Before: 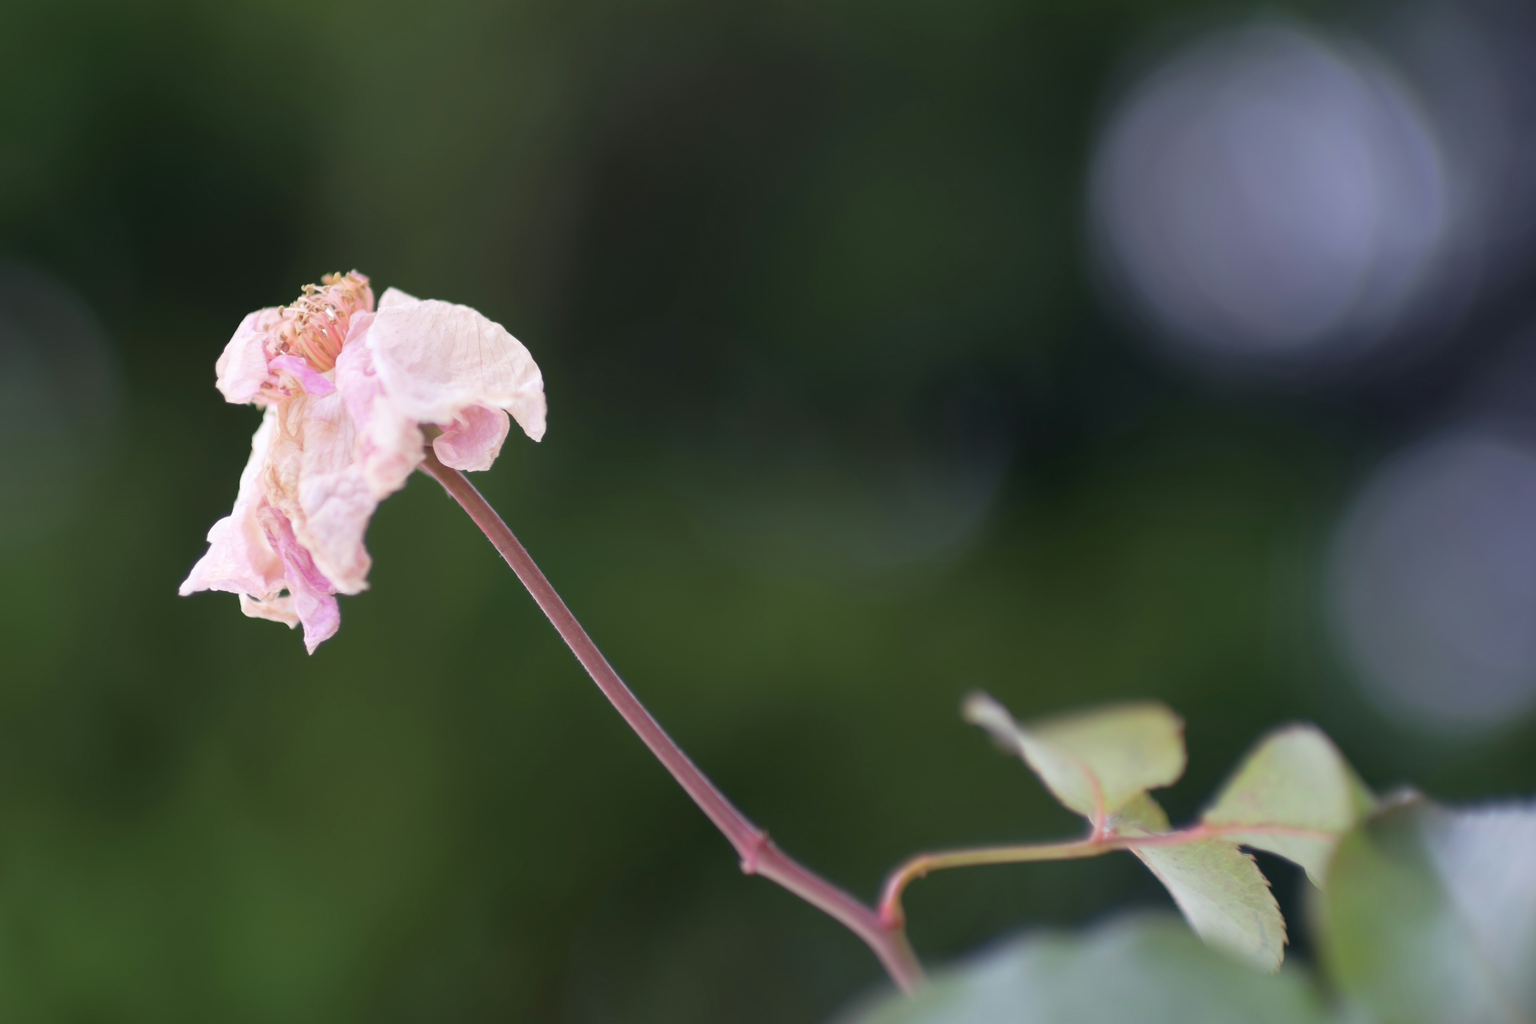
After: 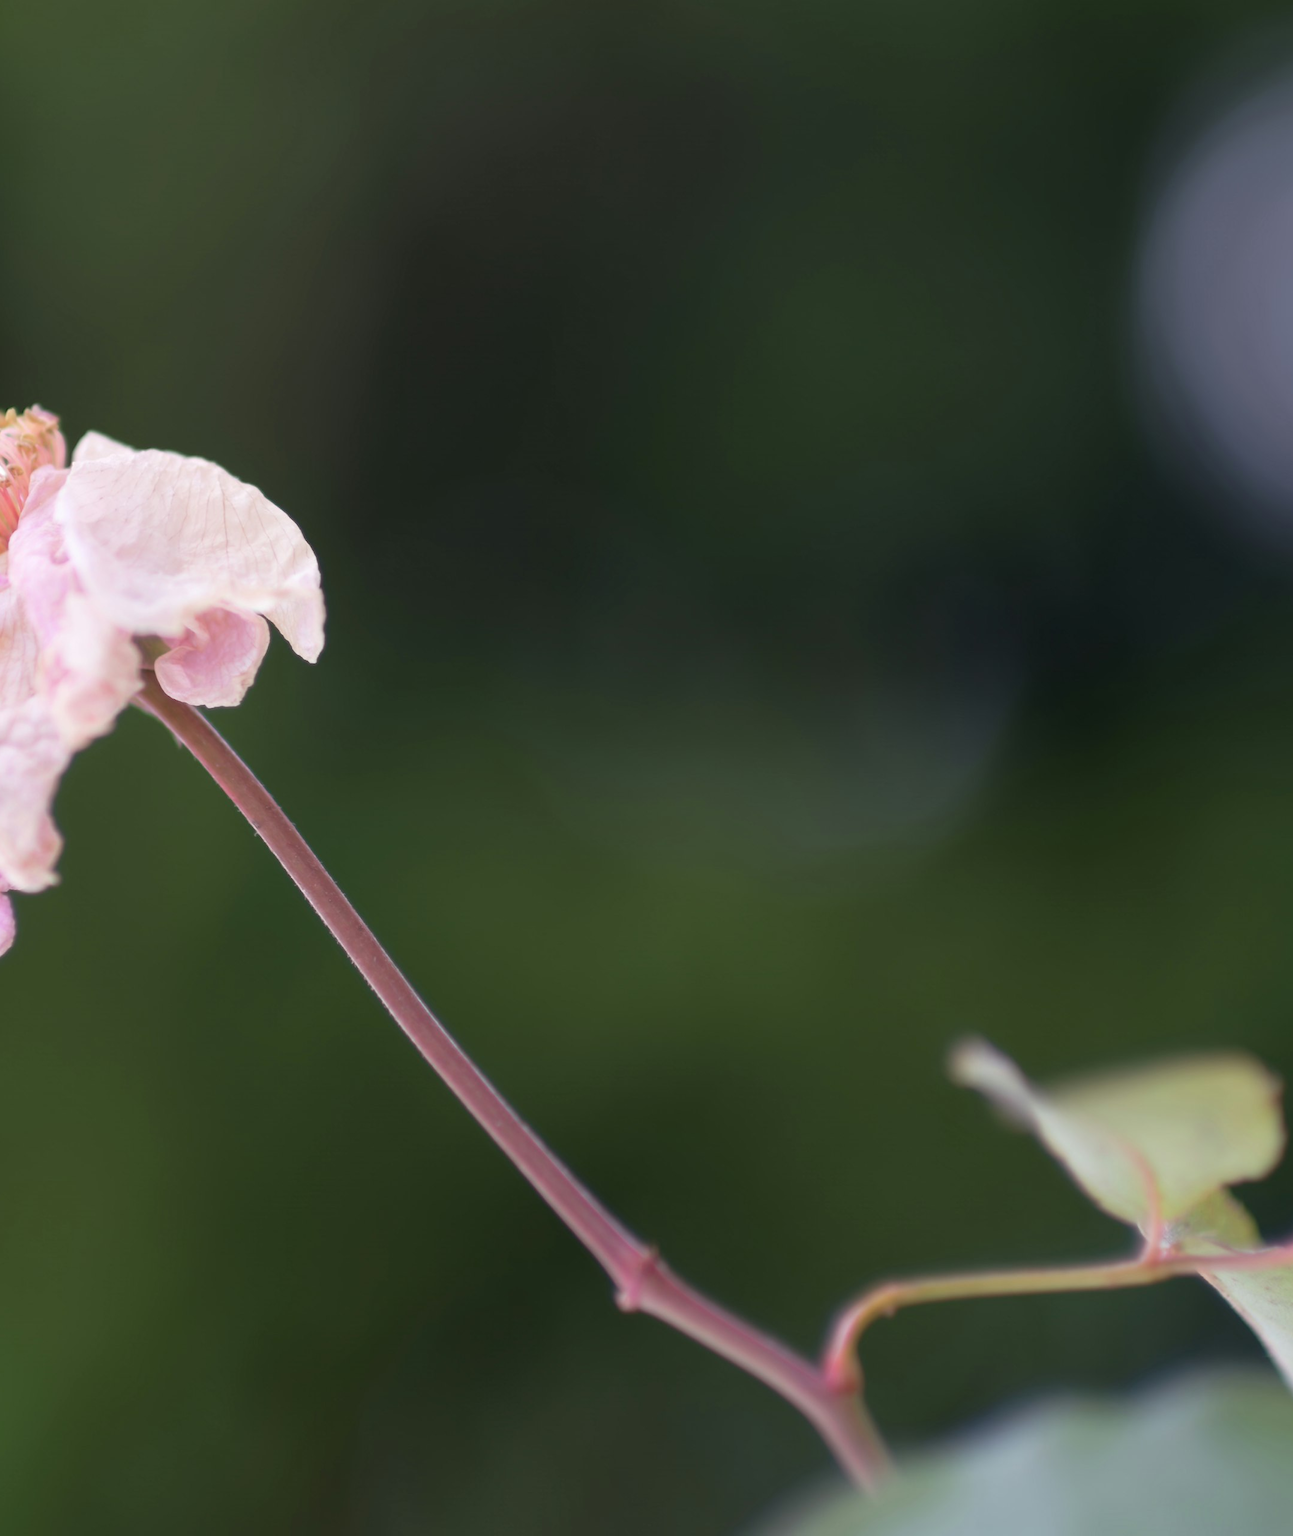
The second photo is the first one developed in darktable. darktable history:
crop: left 21.509%, right 22.337%
